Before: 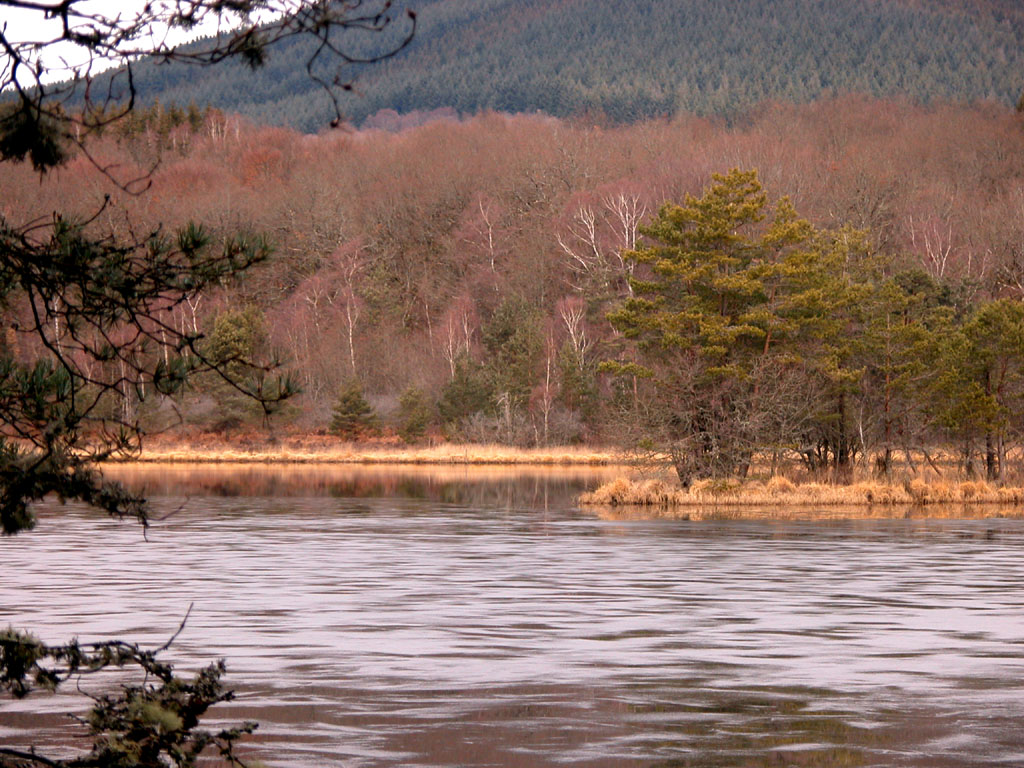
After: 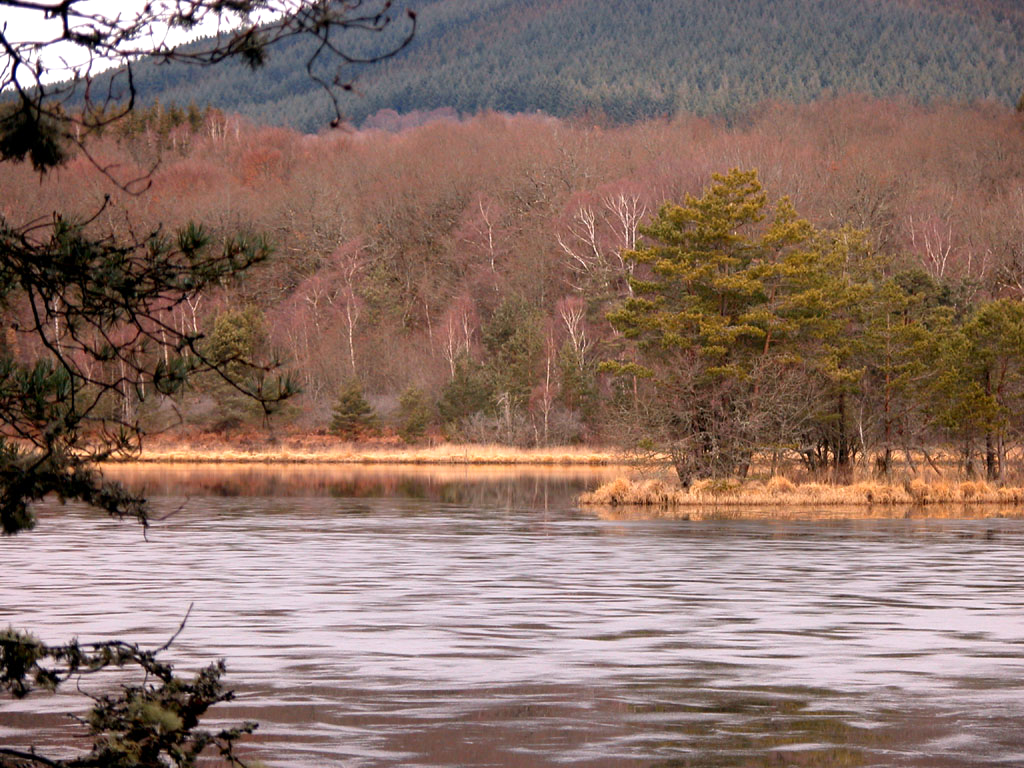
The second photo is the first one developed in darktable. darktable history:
exposure: exposure 0.082 EV, compensate exposure bias true, compensate highlight preservation false
